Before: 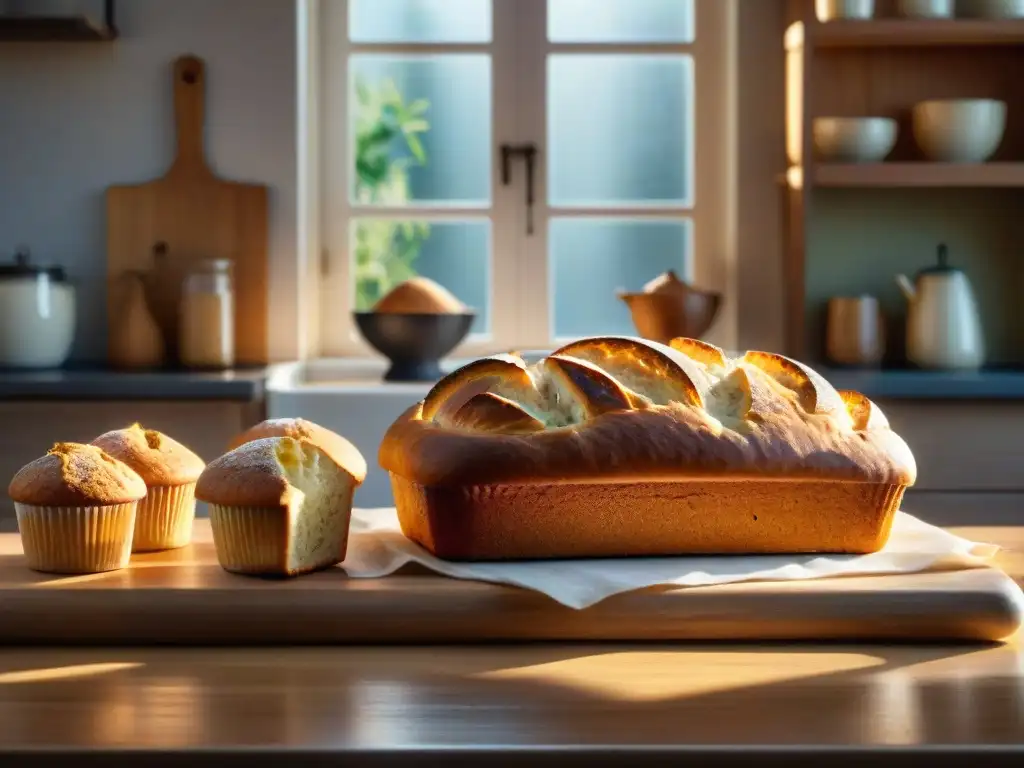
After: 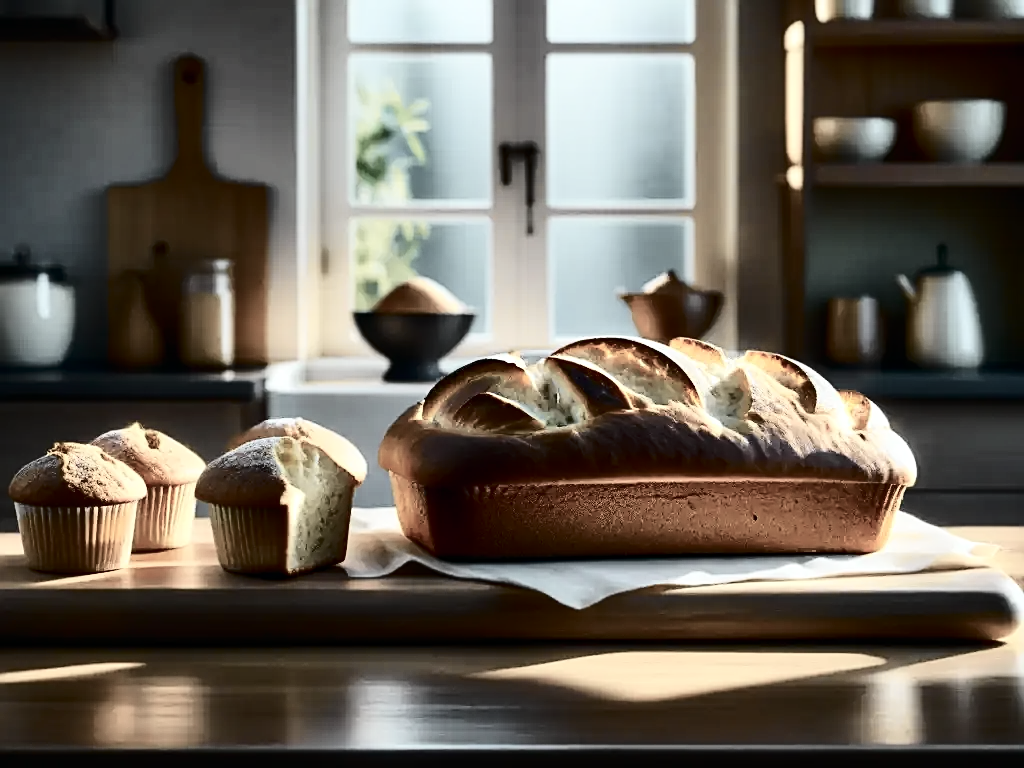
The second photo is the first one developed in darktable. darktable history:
color correction: highlights b* -0.015, saturation 0.553
tone curve: curves: ch0 [(0, 0) (0.081, 0.044) (0.185, 0.13) (0.283, 0.238) (0.416, 0.449) (0.495, 0.524) (0.686, 0.743) (0.826, 0.865) (0.978, 0.988)]; ch1 [(0, 0) (0.147, 0.166) (0.321, 0.362) (0.371, 0.402) (0.423, 0.442) (0.479, 0.472) (0.505, 0.497) (0.521, 0.506) (0.551, 0.537) (0.586, 0.574) (0.625, 0.618) (0.68, 0.681) (1, 1)]; ch2 [(0, 0) (0.346, 0.362) (0.404, 0.427) (0.502, 0.495) (0.531, 0.513) (0.547, 0.533) (0.582, 0.596) (0.629, 0.631) (0.717, 0.678) (1, 1)], color space Lab, independent channels, preserve colors none
contrast brightness saturation: contrast 0.285
sharpen: on, module defaults
